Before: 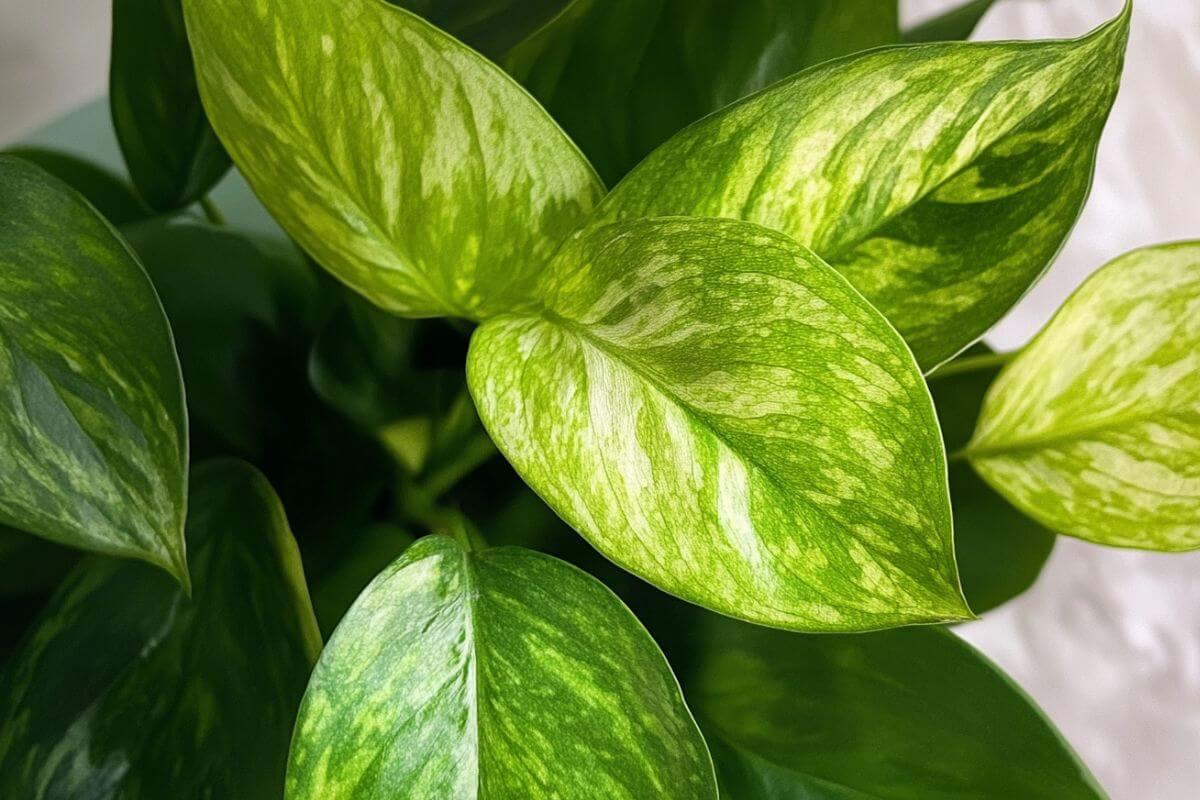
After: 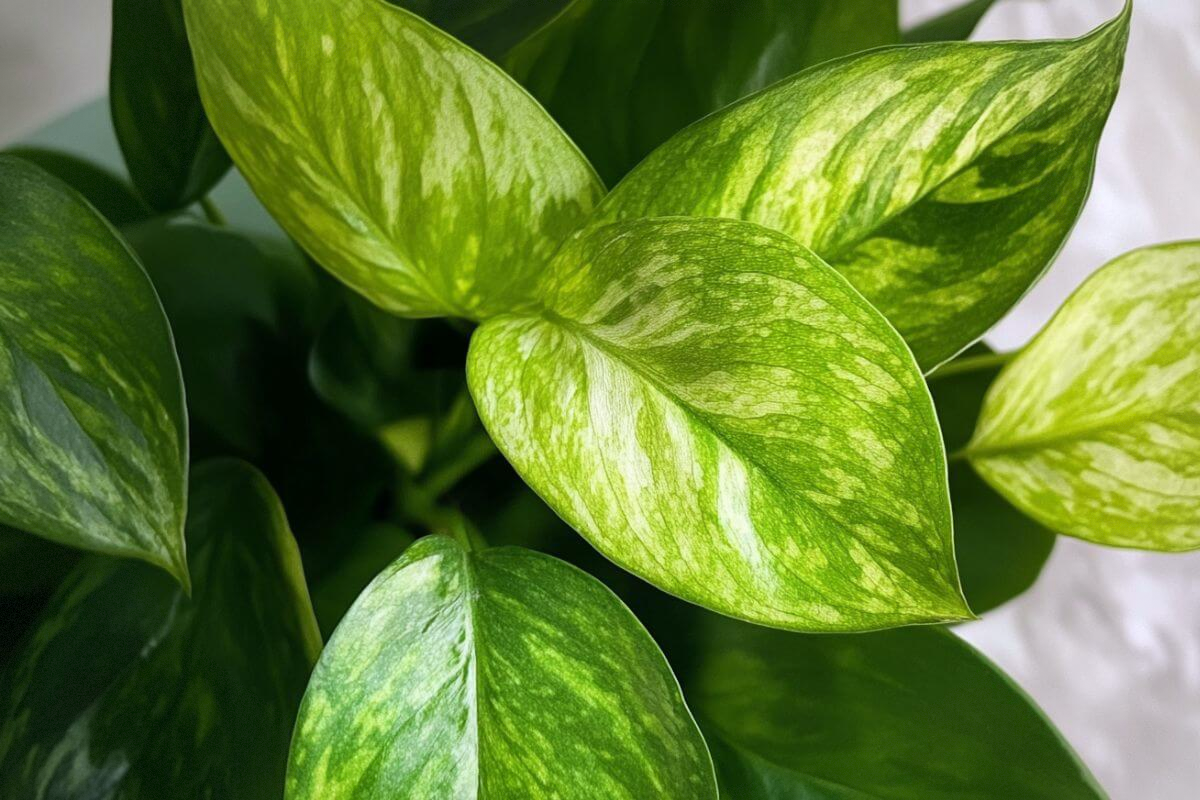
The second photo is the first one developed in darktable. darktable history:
contrast equalizer: y [[0.5 ×4, 0.483, 0.43], [0.5 ×6], [0.5 ×6], [0 ×6], [0 ×6]]
vignetting: fall-off start 85%, fall-off radius 80%, brightness -0.182, saturation -0.3, width/height ratio 1.219, dithering 8-bit output, unbound false
white balance: red 0.98, blue 1.034
